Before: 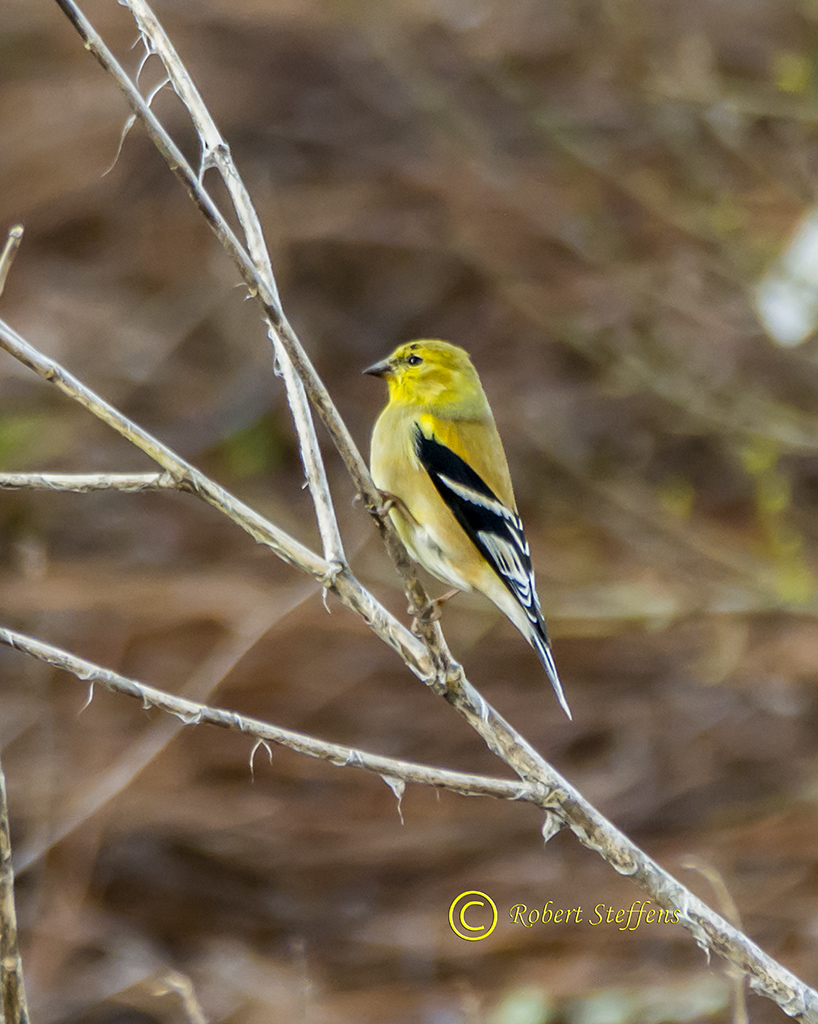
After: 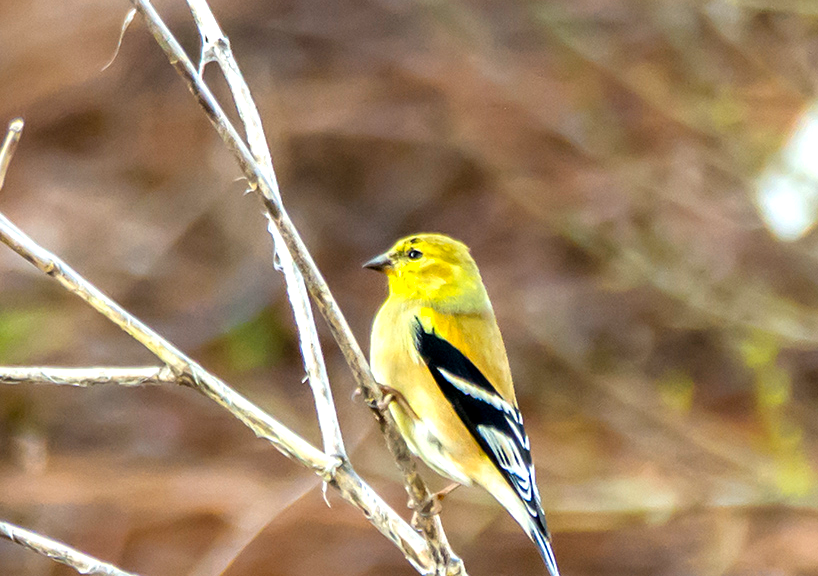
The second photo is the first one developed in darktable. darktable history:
exposure: exposure 0.814 EV, compensate highlight preservation false
crop and rotate: top 10.42%, bottom 33.247%
